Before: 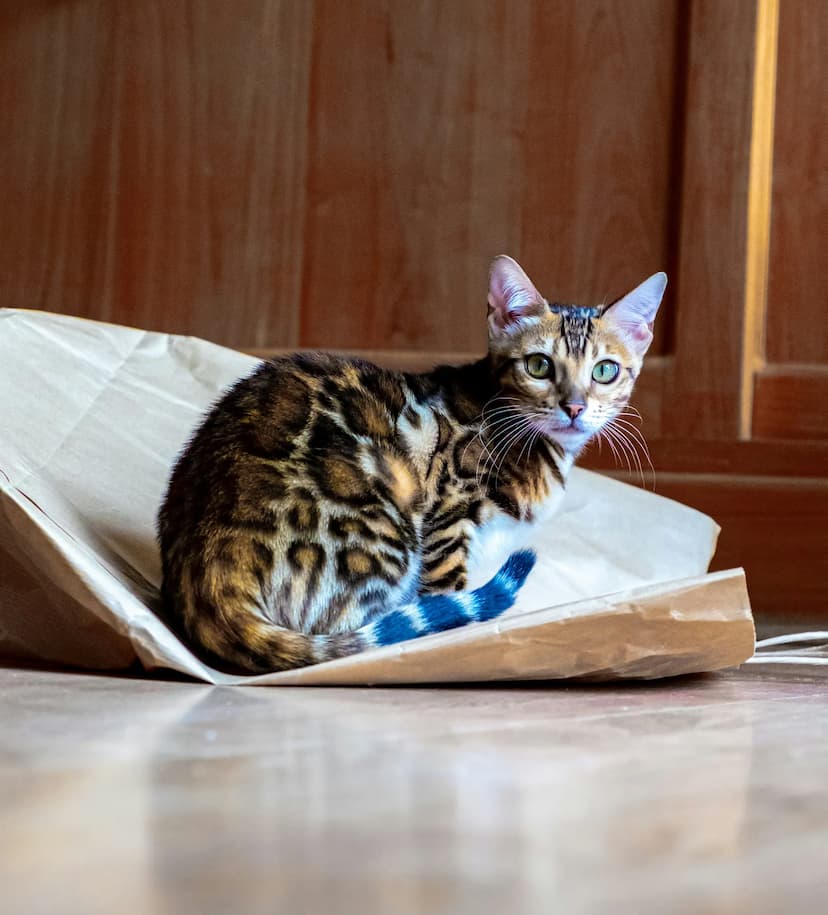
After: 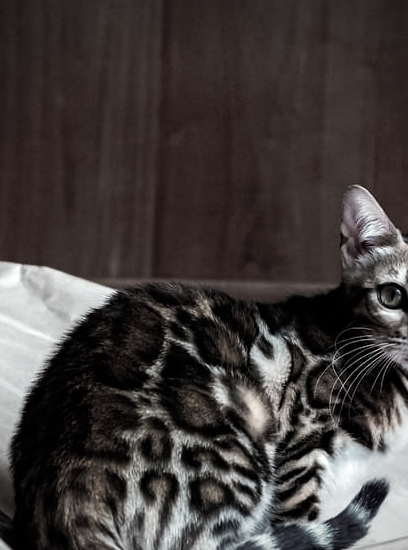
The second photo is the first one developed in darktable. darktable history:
exposure: black level correction 0, exposure -0.721 EV, compensate highlight preservation false
color contrast: green-magenta contrast 0.3, blue-yellow contrast 0.15
color balance rgb: perceptual saturation grading › mid-tones 6.33%, perceptual saturation grading › shadows 72.44%, perceptual brilliance grading › highlights 11.59%, contrast 5.05%
vignetting: on, module defaults
tone equalizer: -8 EV -0.417 EV, -7 EV -0.389 EV, -6 EV -0.333 EV, -5 EV -0.222 EV, -3 EV 0.222 EV, -2 EV 0.333 EV, -1 EV 0.389 EV, +0 EV 0.417 EV, edges refinement/feathering 500, mask exposure compensation -1.57 EV, preserve details no
crop: left 17.835%, top 7.675%, right 32.881%, bottom 32.213%
white balance: emerald 1
